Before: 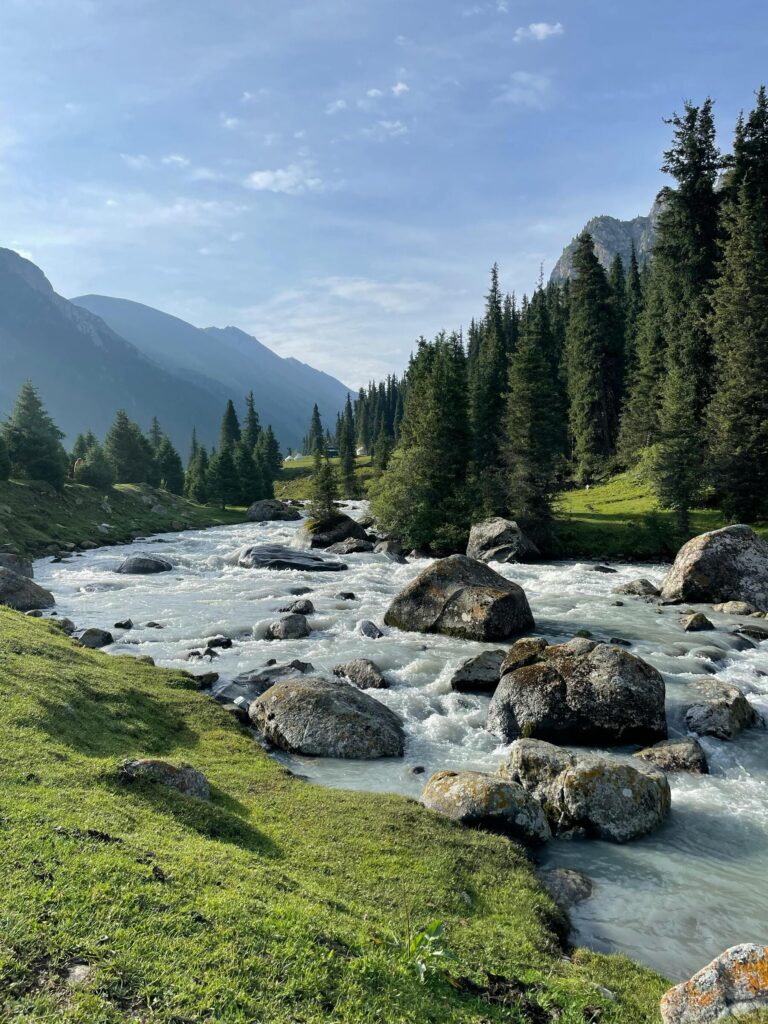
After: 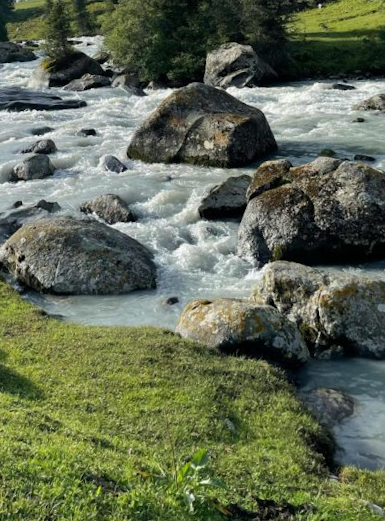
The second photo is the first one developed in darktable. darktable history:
rotate and perspective: rotation -4.25°, automatic cropping off
crop: left 35.976%, top 45.819%, right 18.162%, bottom 5.807%
